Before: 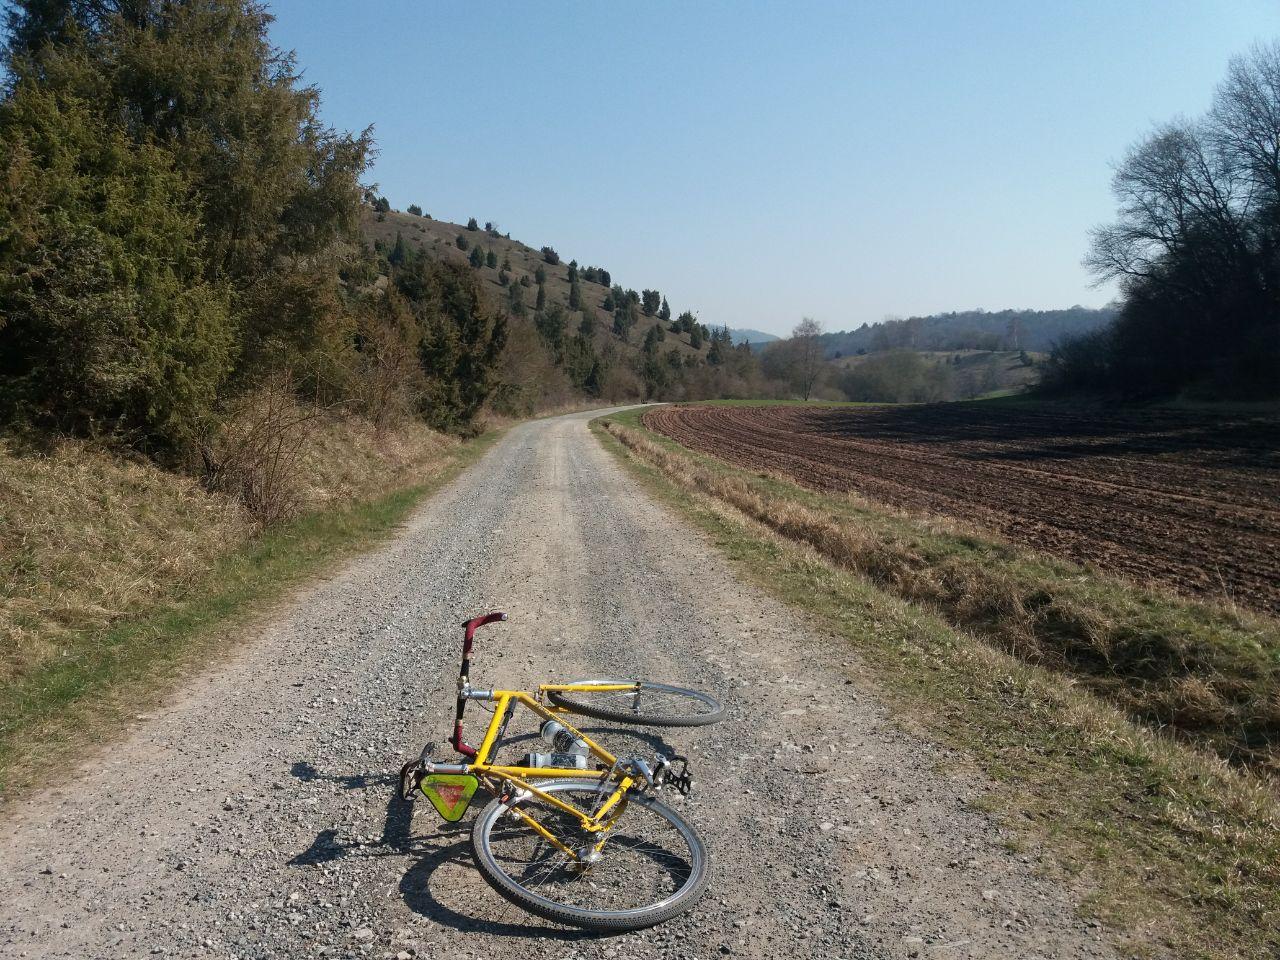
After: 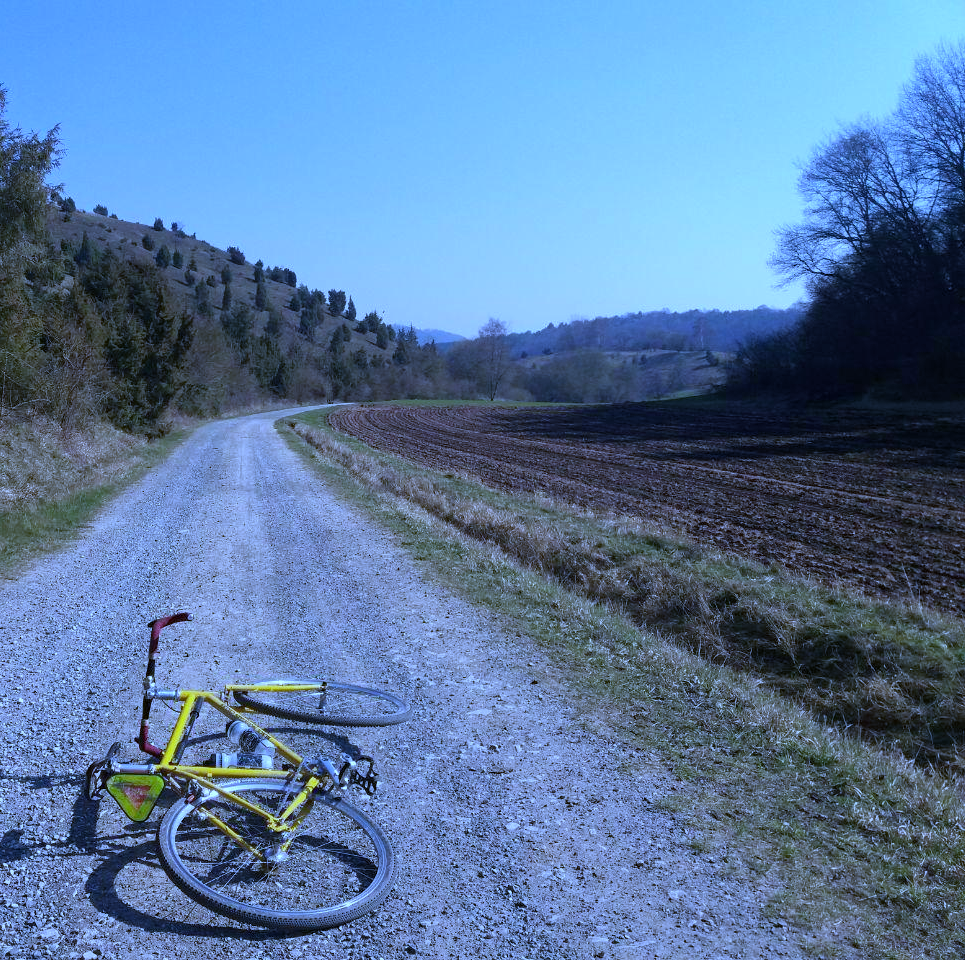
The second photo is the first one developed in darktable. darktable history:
white balance: red 0.766, blue 1.537
haze removal: compatibility mode true, adaptive false
crop and rotate: left 24.6%
